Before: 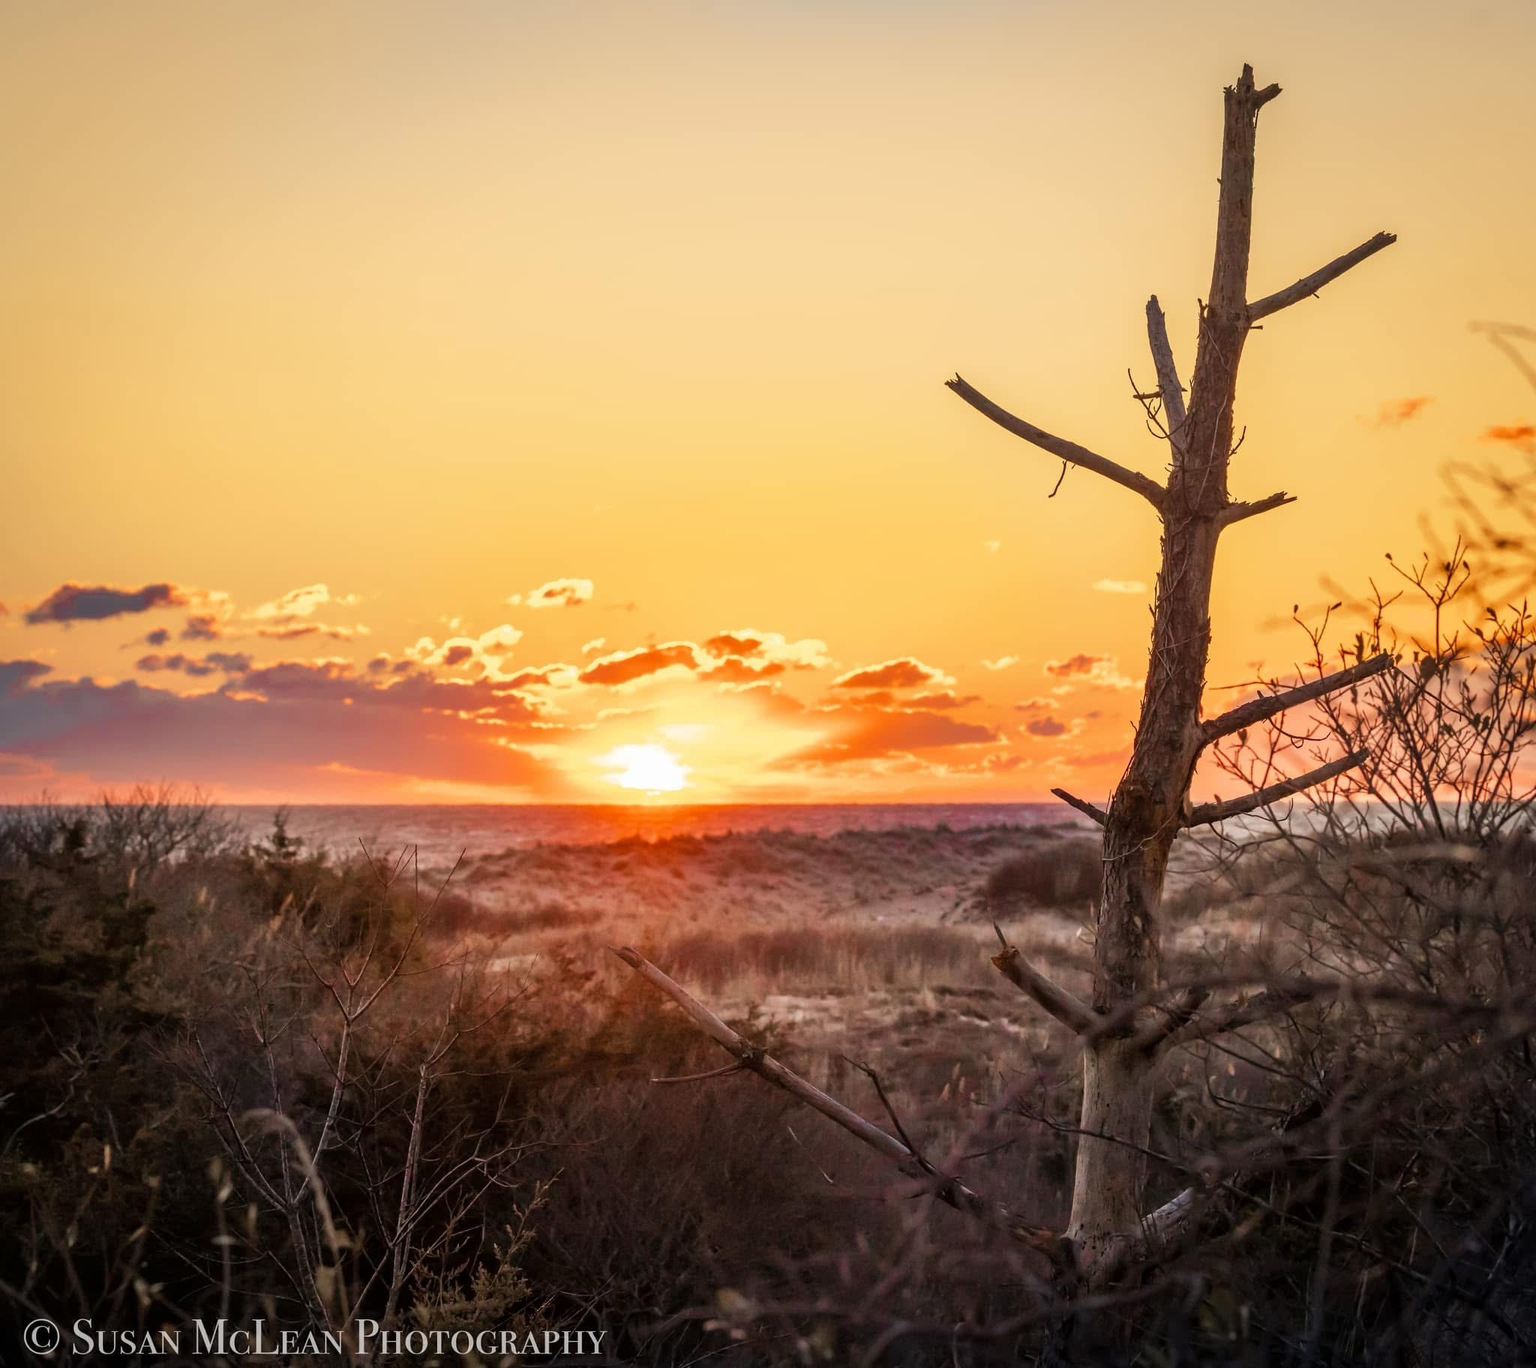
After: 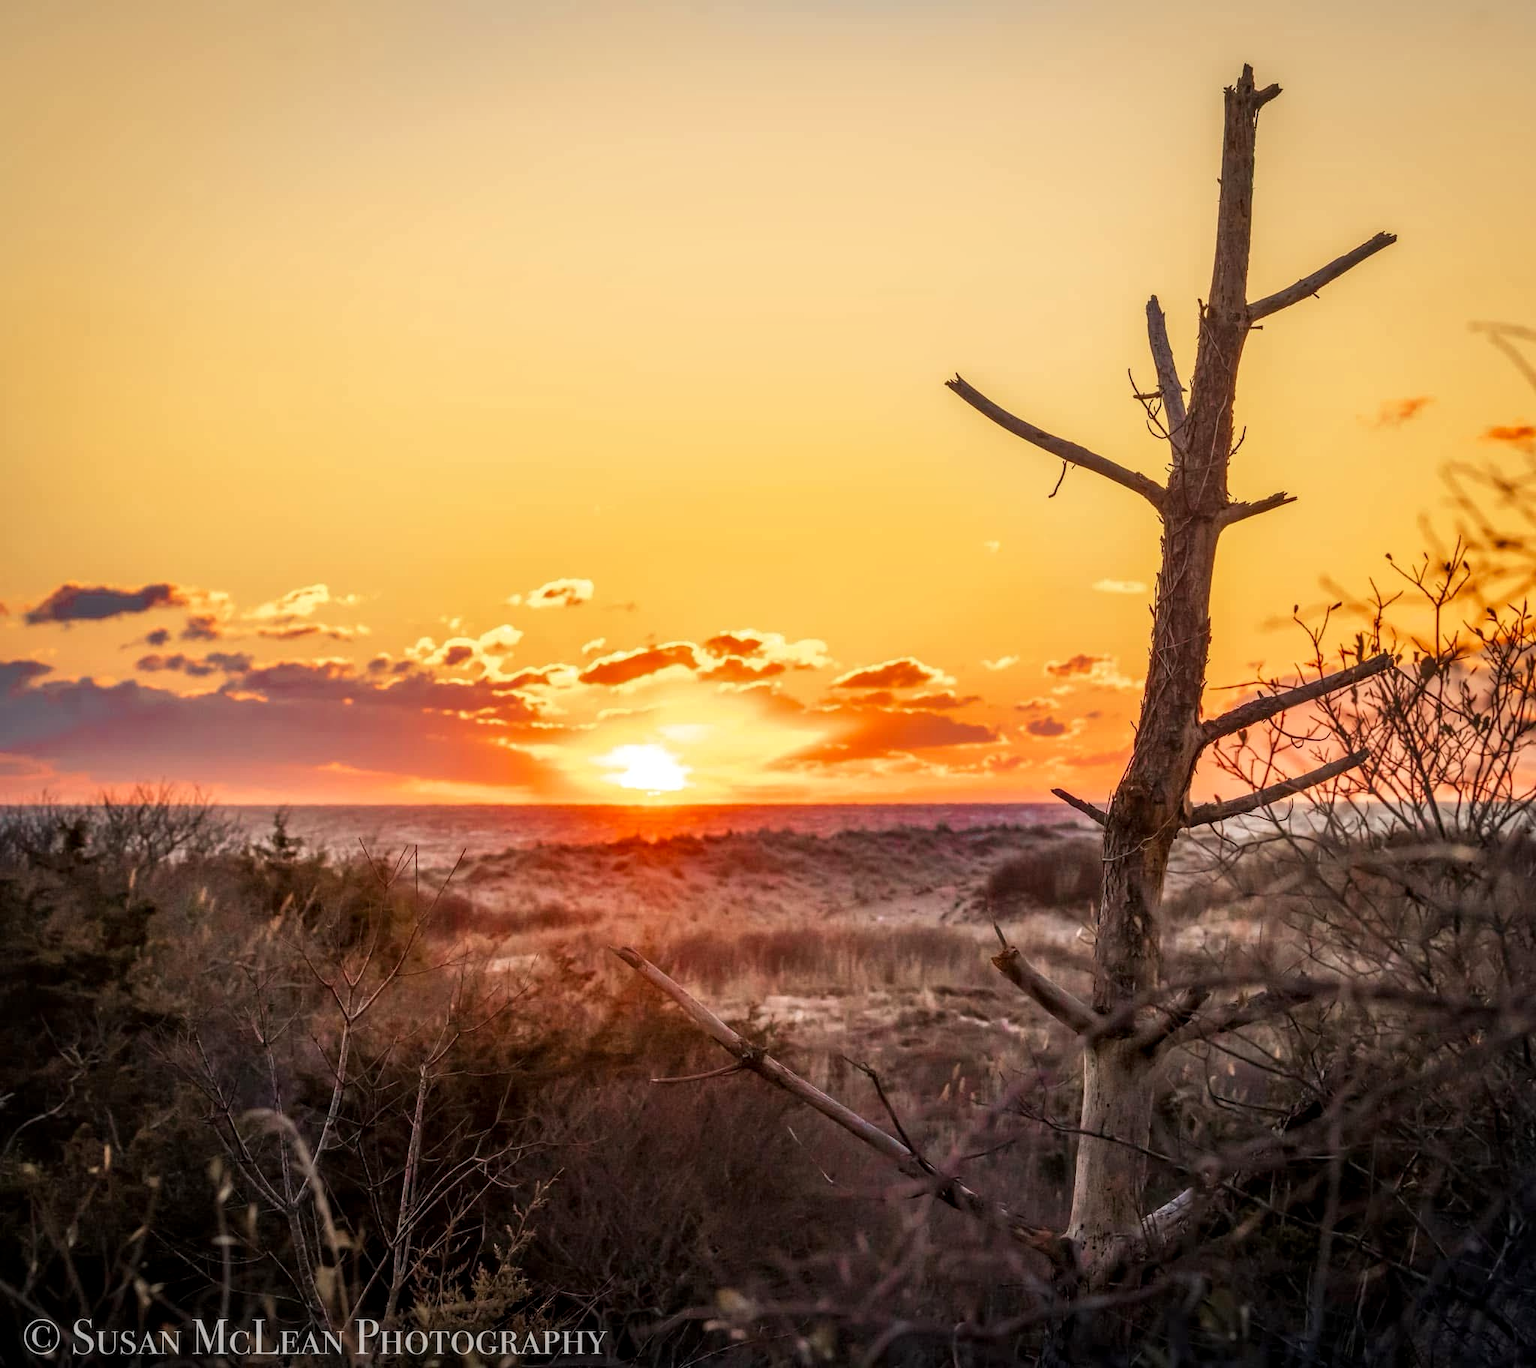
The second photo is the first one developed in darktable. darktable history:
local contrast: on, module defaults
color correction: highlights b* -0.056, saturation 1.1
